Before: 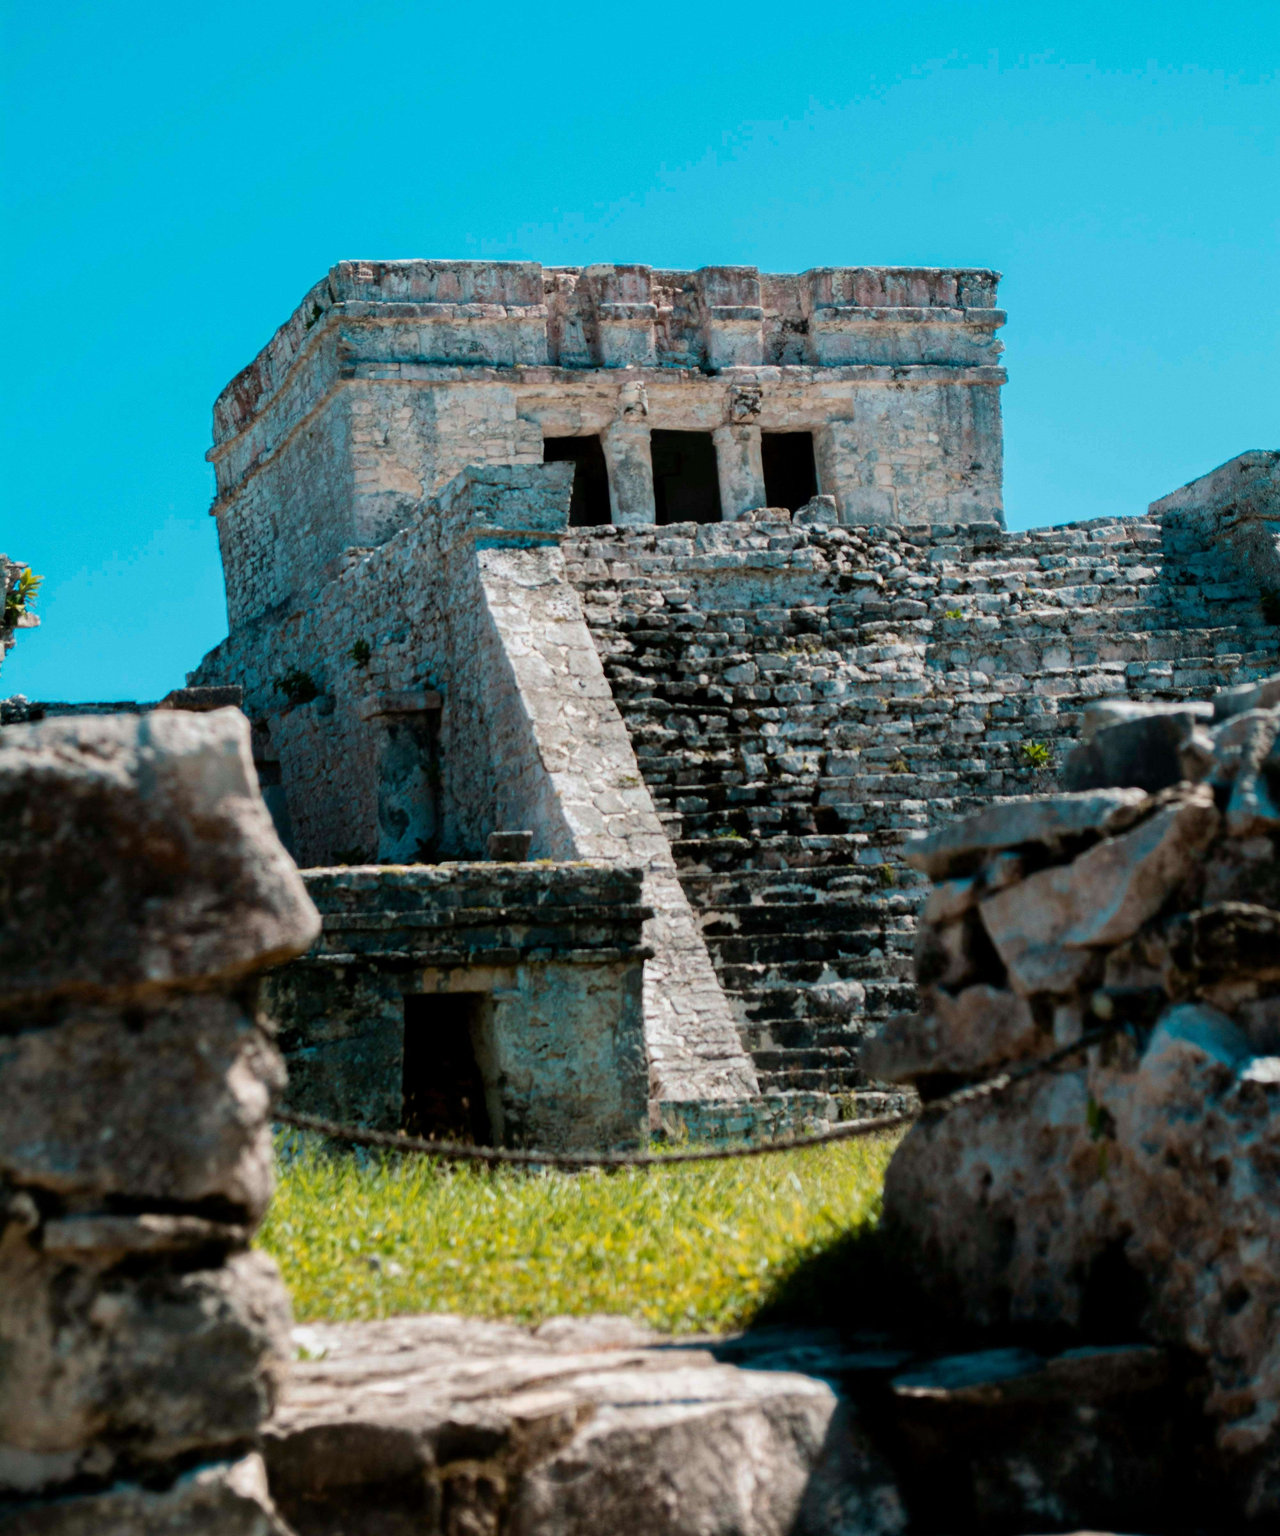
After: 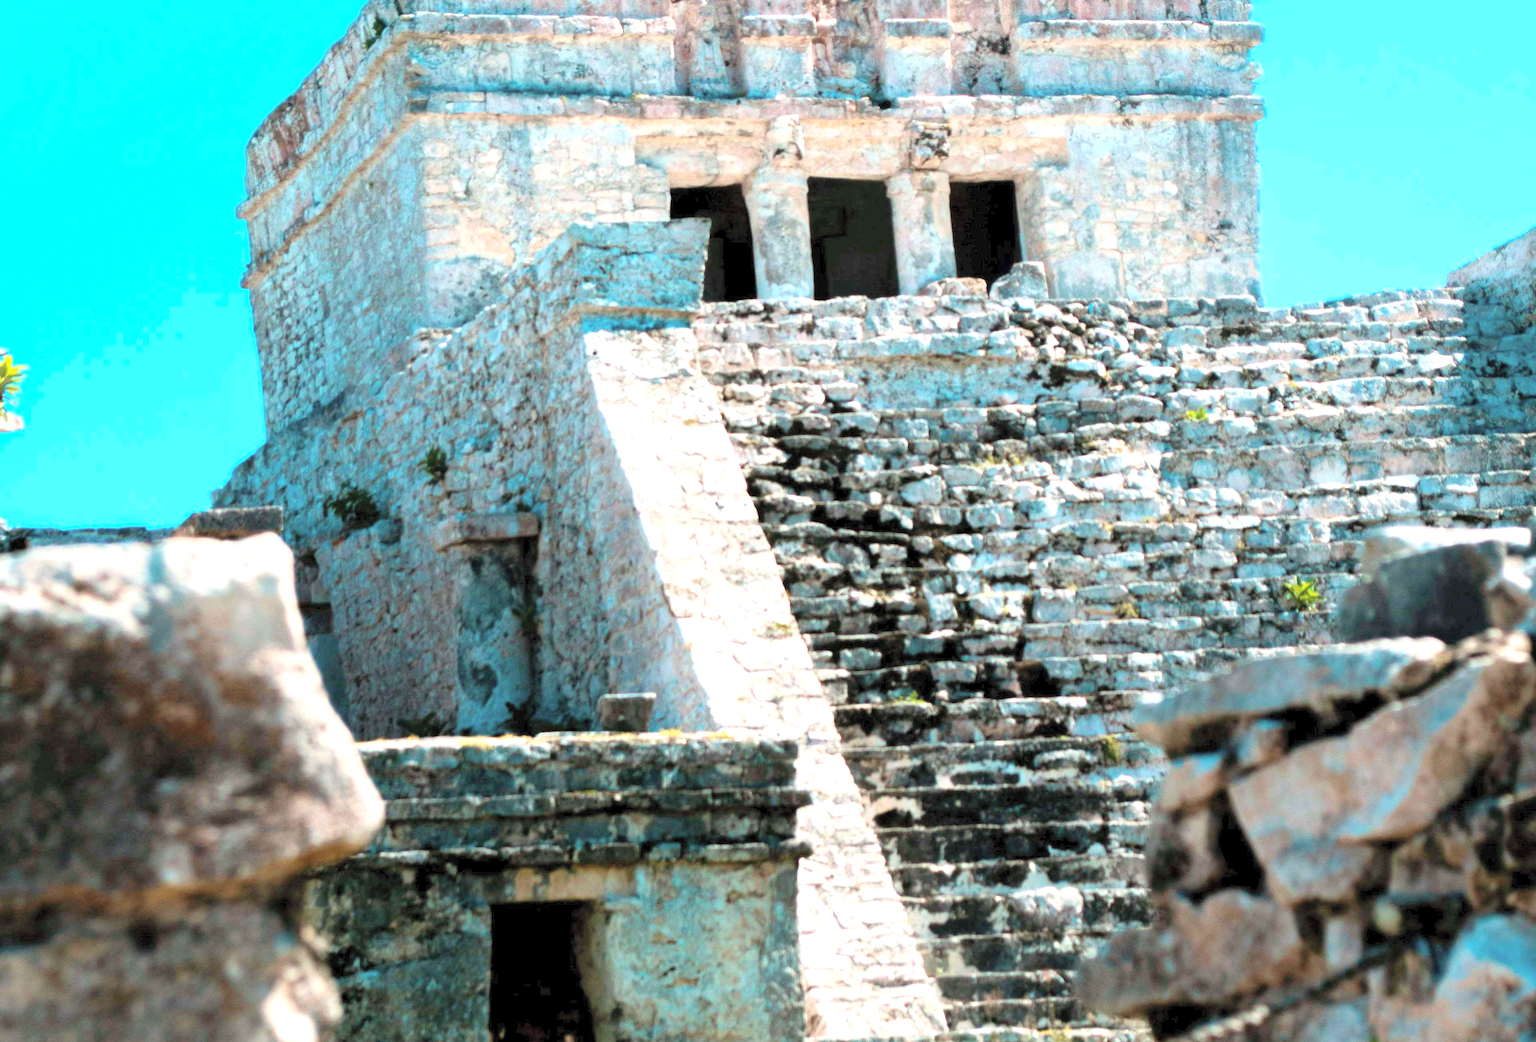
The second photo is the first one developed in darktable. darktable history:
crop: left 1.749%, top 18.995%, right 4.794%, bottom 27.953%
contrast brightness saturation: brightness 0.28
exposure: exposure 1.275 EV, compensate exposure bias true, compensate highlight preservation false
